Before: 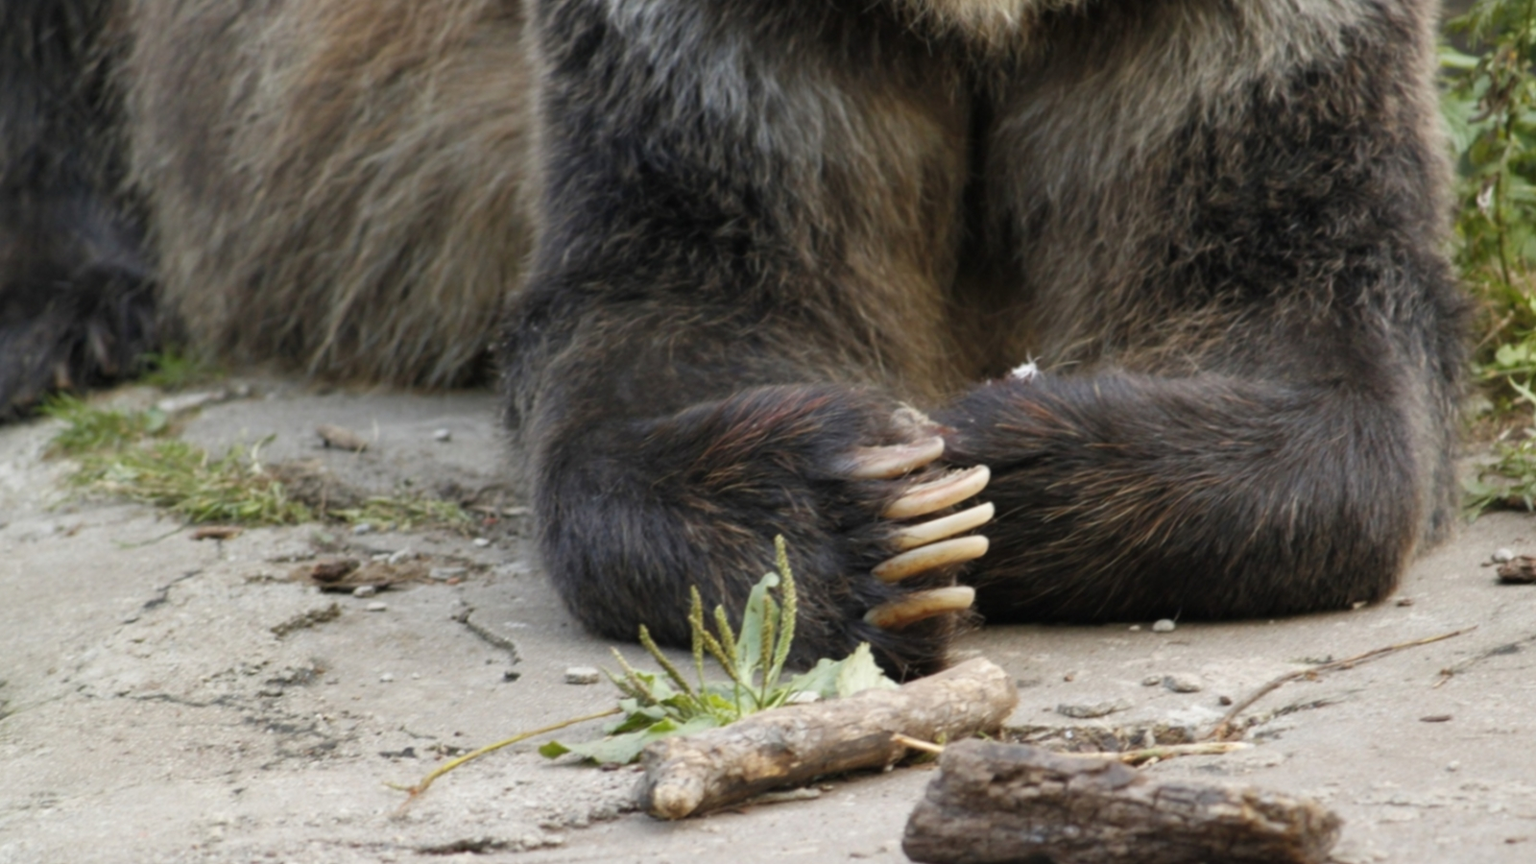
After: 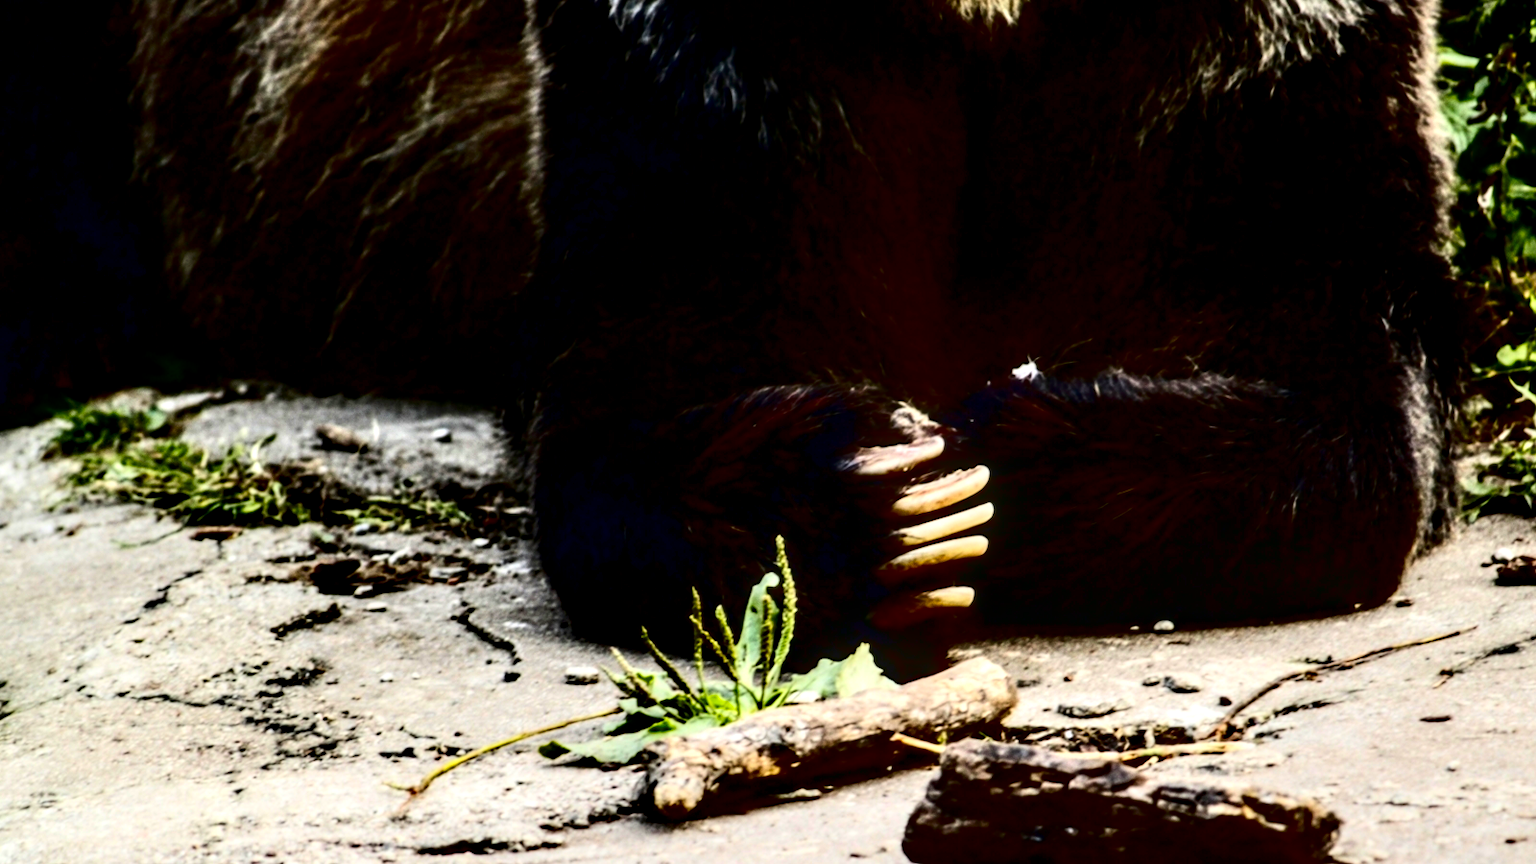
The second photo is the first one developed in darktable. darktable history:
contrast brightness saturation: contrast 0.77, brightness -1, saturation 1
local contrast: highlights 65%, shadows 54%, detail 169%, midtone range 0.514
